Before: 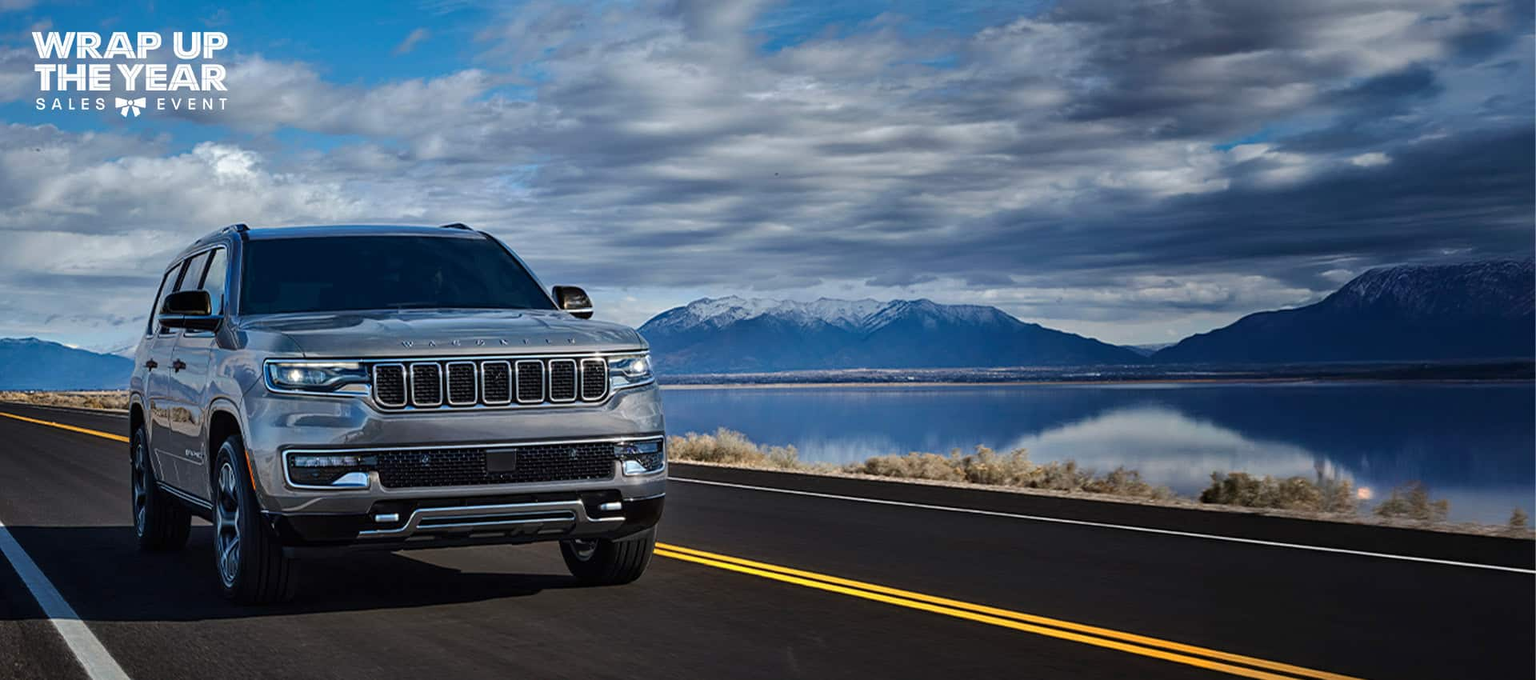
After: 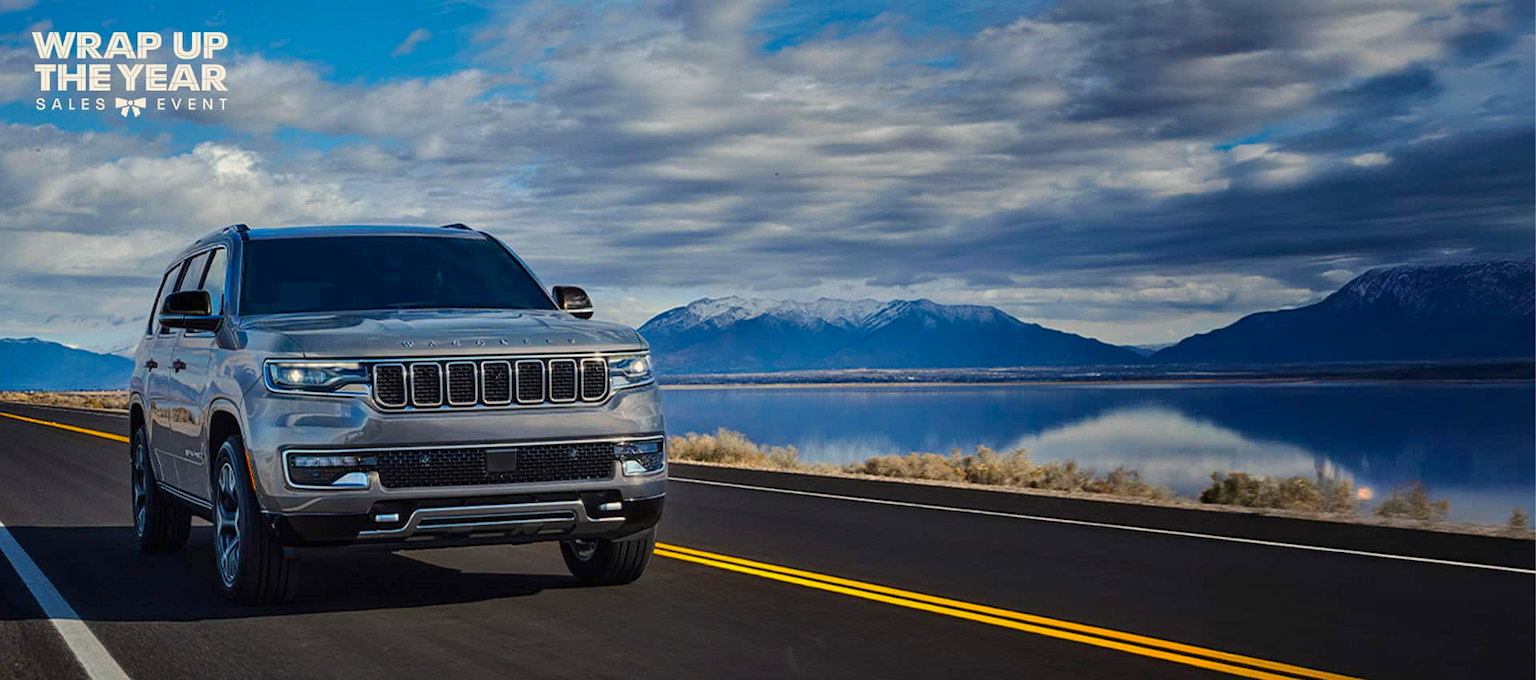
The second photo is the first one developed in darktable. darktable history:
color balance rgb: highlights gain › chroma 2.995%, highlights gain › hue 76.85°, perceptual saturation grading › global saturation 30.546%, global vibrance -16.921%, contrast -6.276%
